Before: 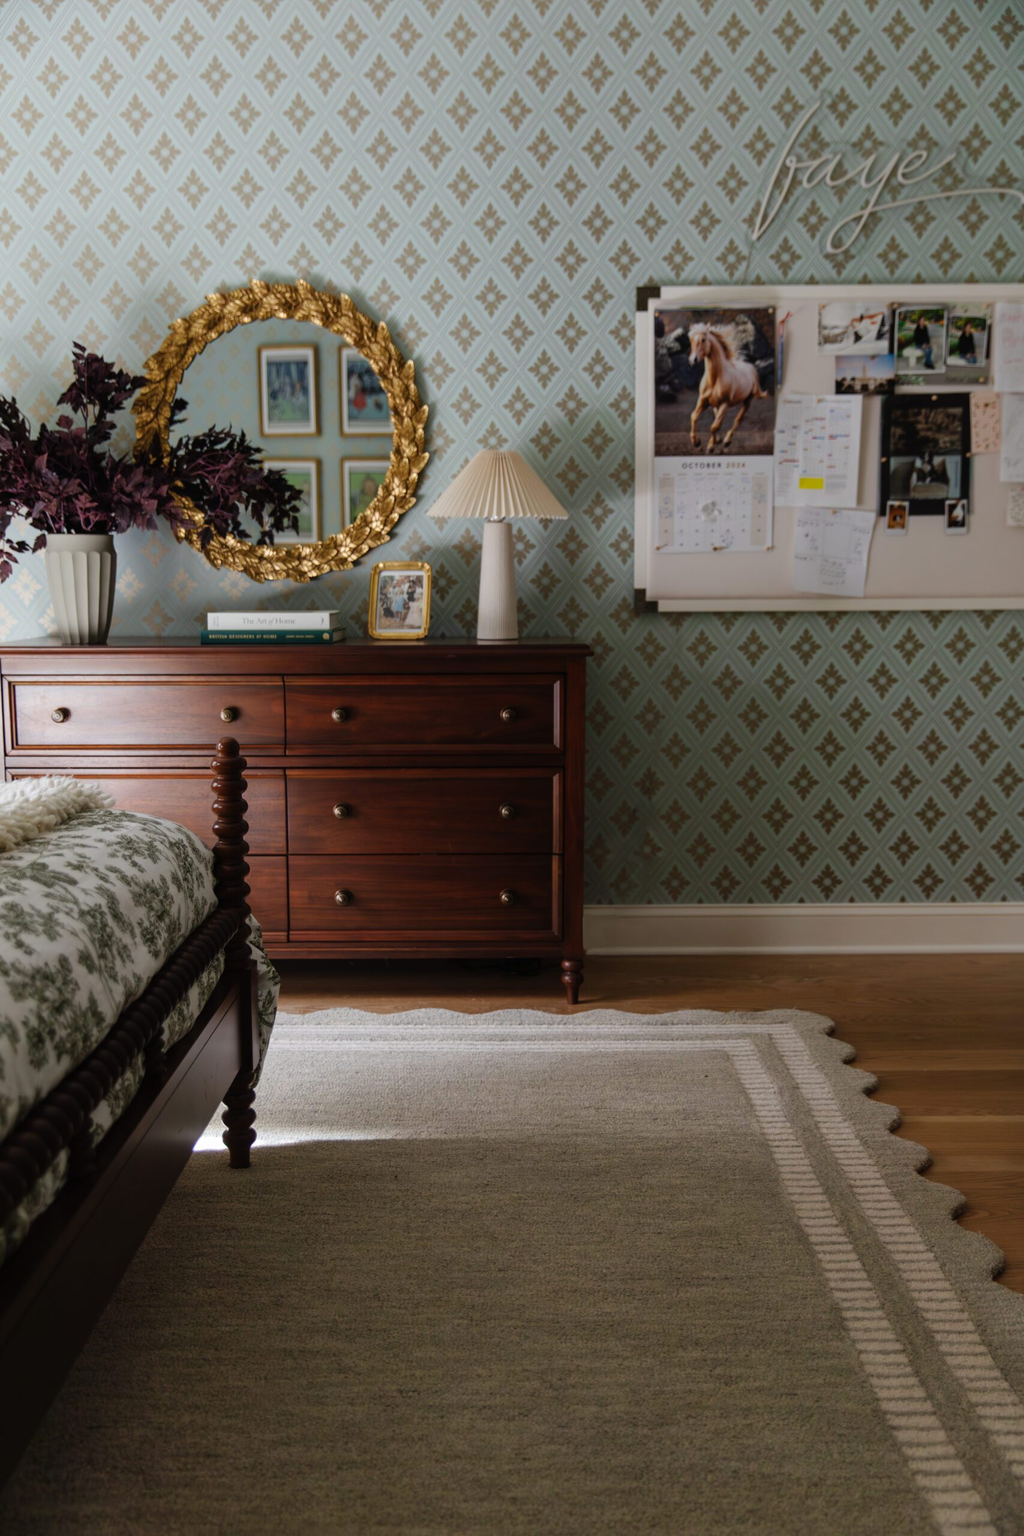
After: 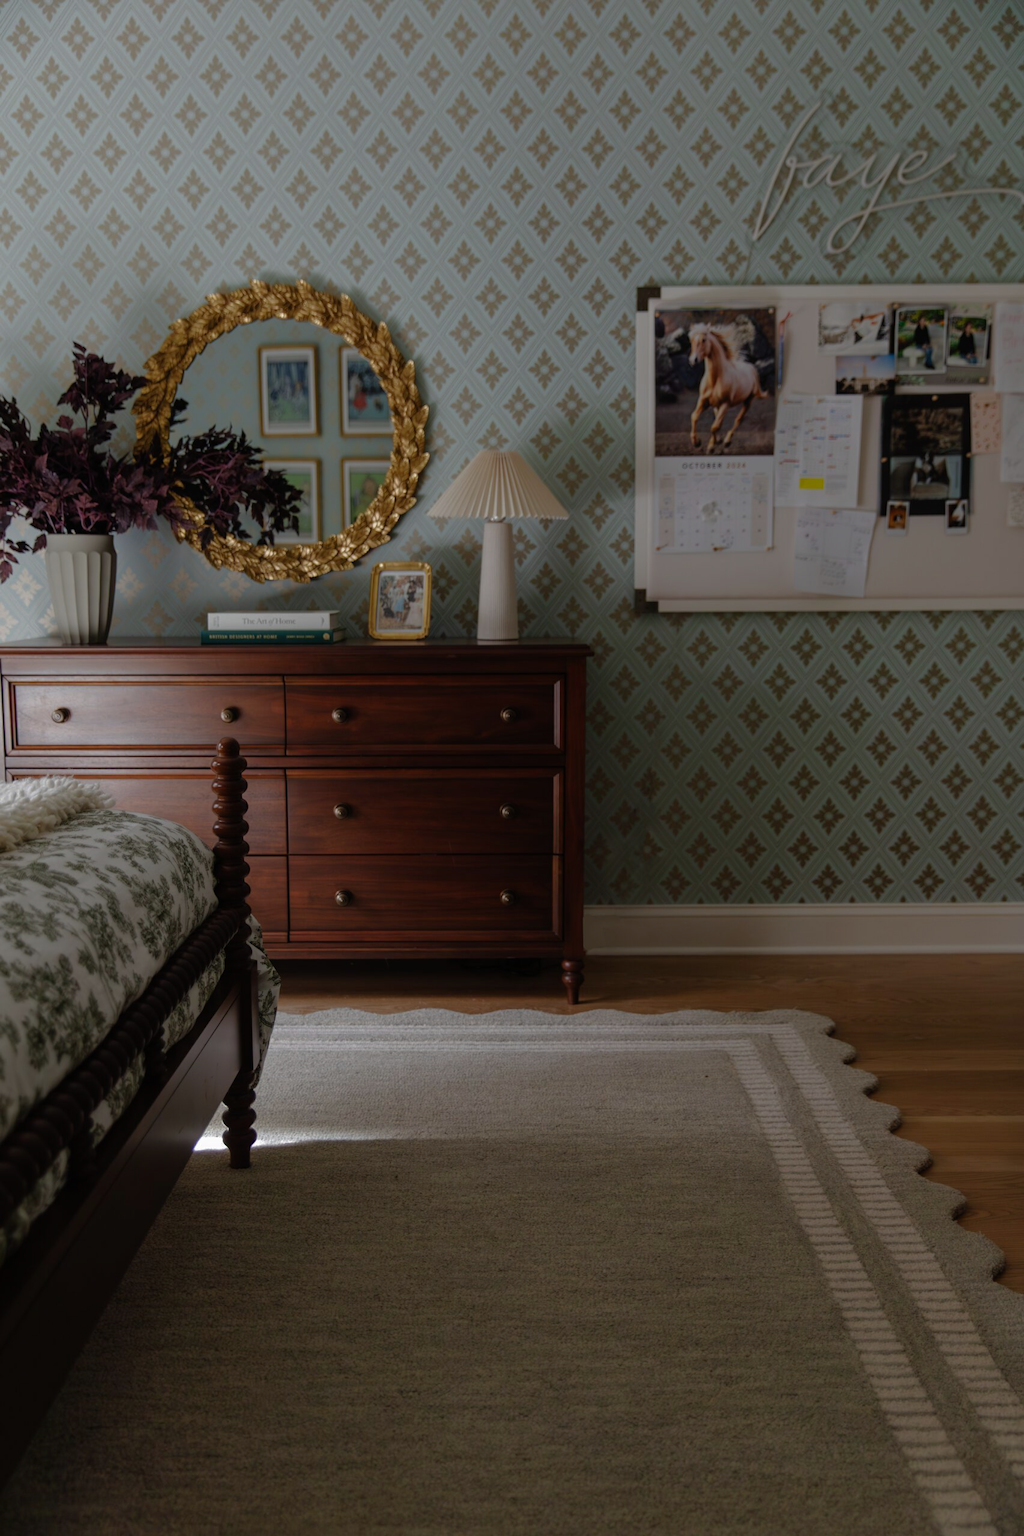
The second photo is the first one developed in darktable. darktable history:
white balance: emerald 1
base curve: curves: ch0 [(0, 0) (0.826, 0.587) (1, 1)]
